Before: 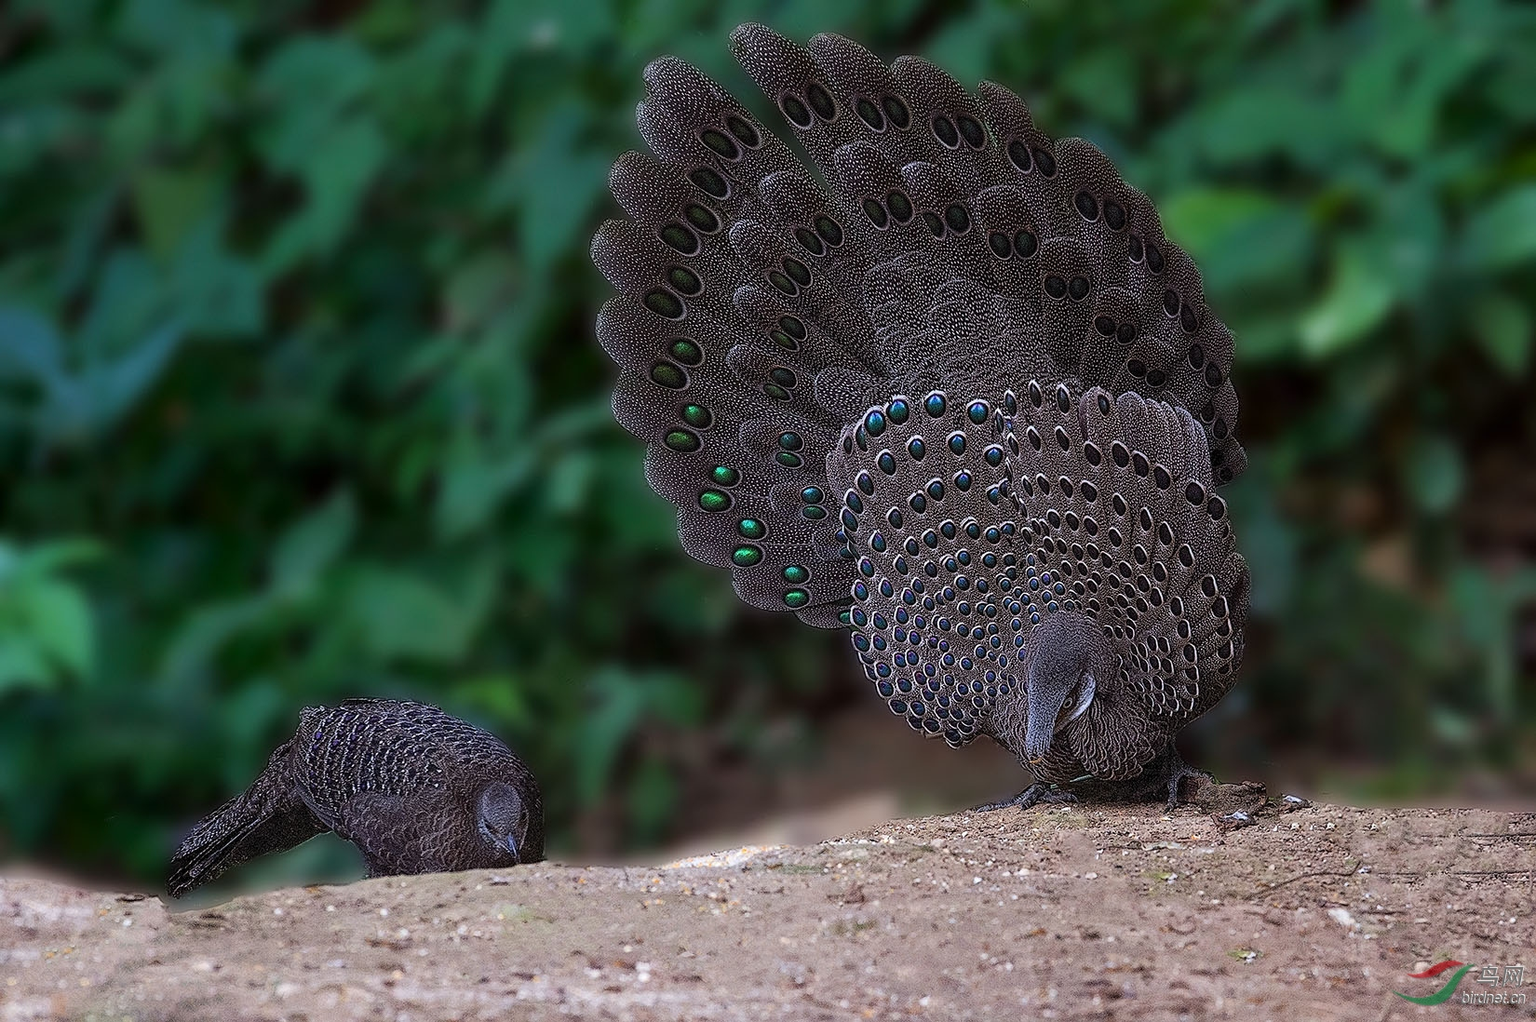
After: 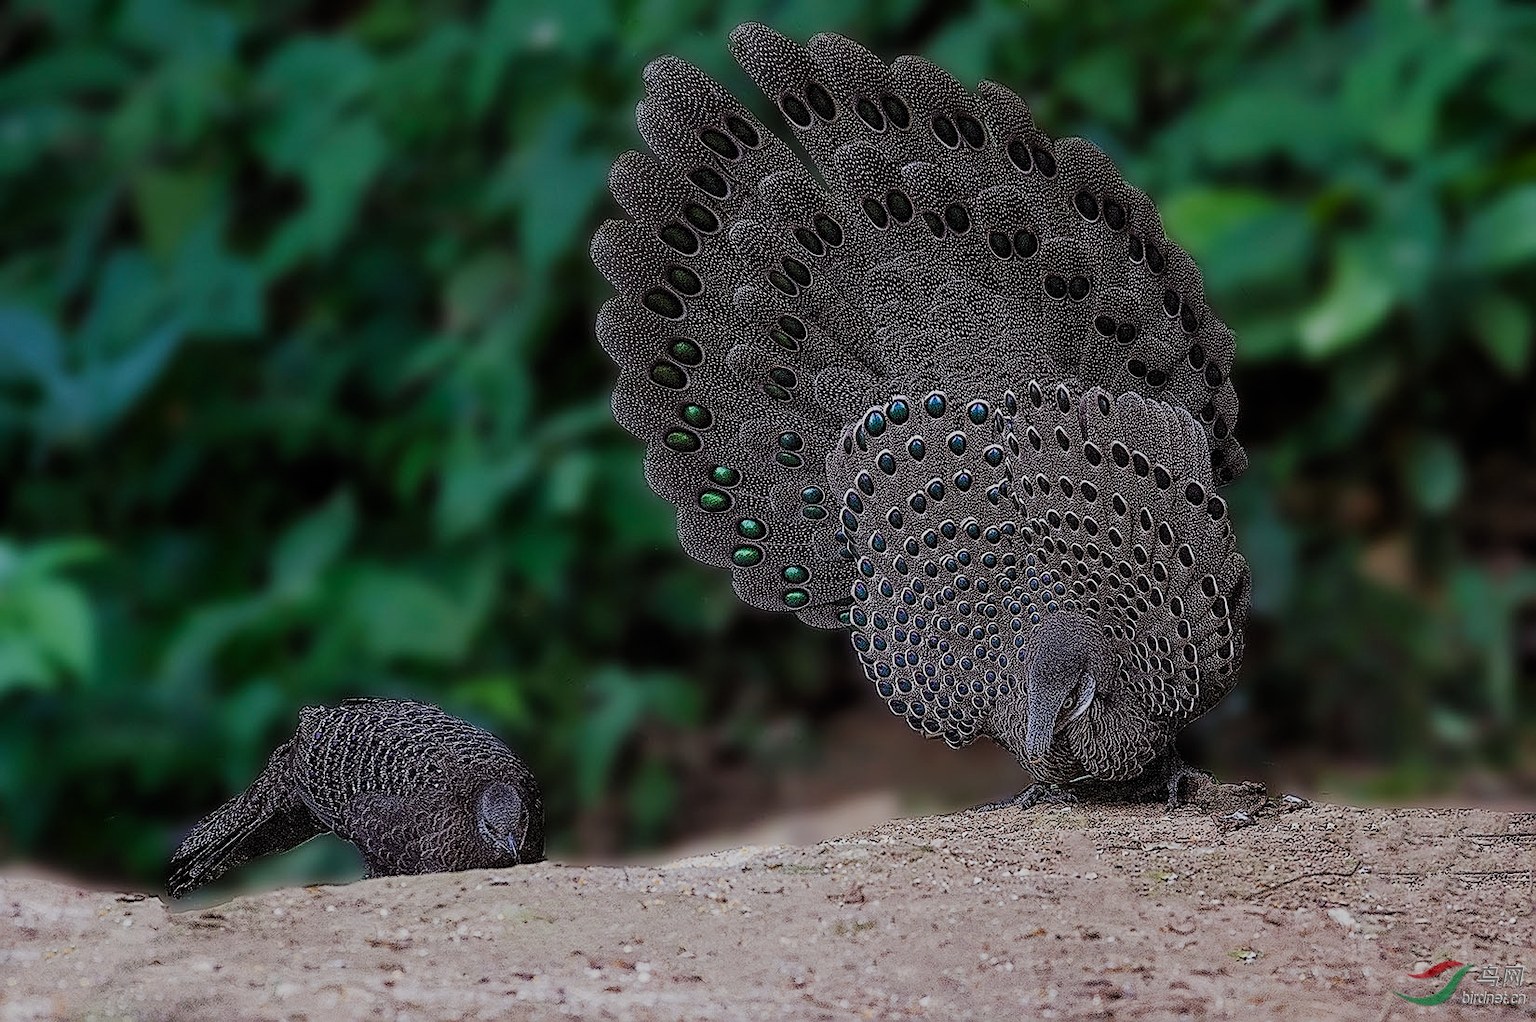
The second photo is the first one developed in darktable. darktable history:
sharpen: amount 0.541
filmic rgb: black relative exposure -7.17 EV, white relative exposure 5.36 EV, hardness 3.03, preserve chrominance no, color science v5 (2021), contrast in shadows safe, contrast in highlights safe
